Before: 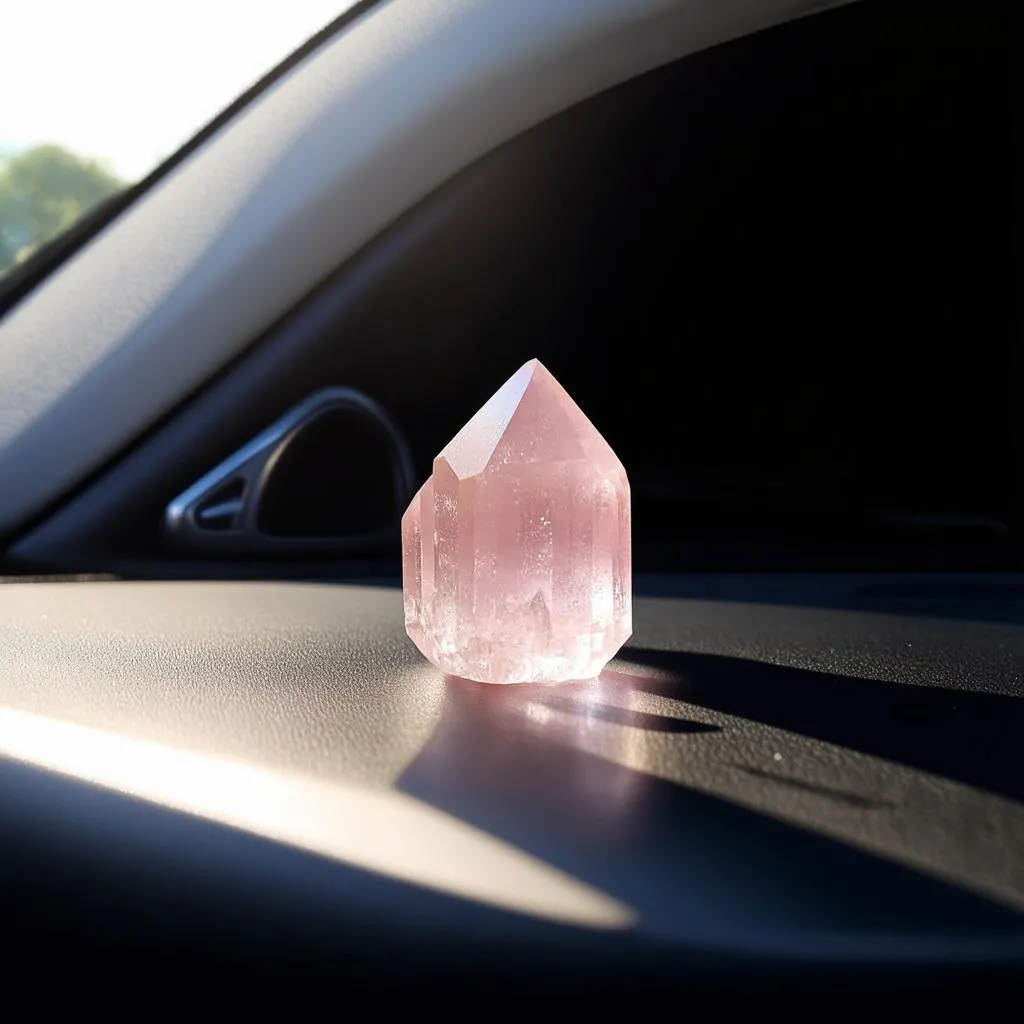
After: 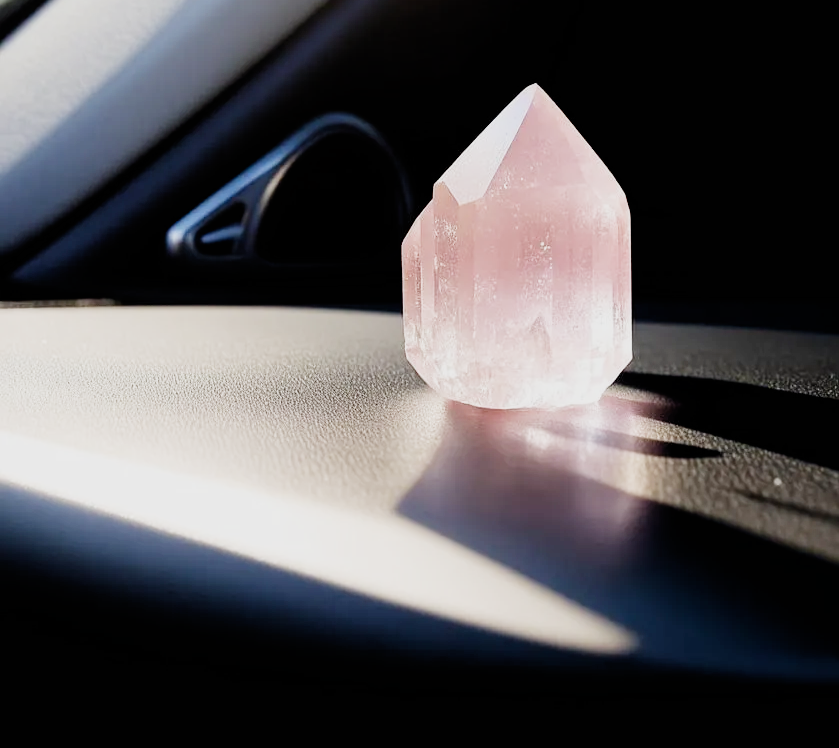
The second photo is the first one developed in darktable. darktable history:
tone equalizer: -8 EV -0.428 EV, -7 EV -0.364 EV, -6 EV -0.312 EV, -5 EV -0.246 EV, -3 EV 0.203 EV, -2 EV 0.361 EV, -1 EV 0.399 EV, +0 EV 0.435 EV
crop: top 26.87%, right 17.996%
contrast brightness saturation: contrast 0.153, brightness 0.05
filmic rgb: black relative exposure -7.65 EV, white relative exposure 4.56 EV, threshold 5.99 EV, hardness 3.61, preserve chrominance no, color science v4 (2020), contrast in shadows soft, contrast in highlights soft, enable highlight reconstruction true
